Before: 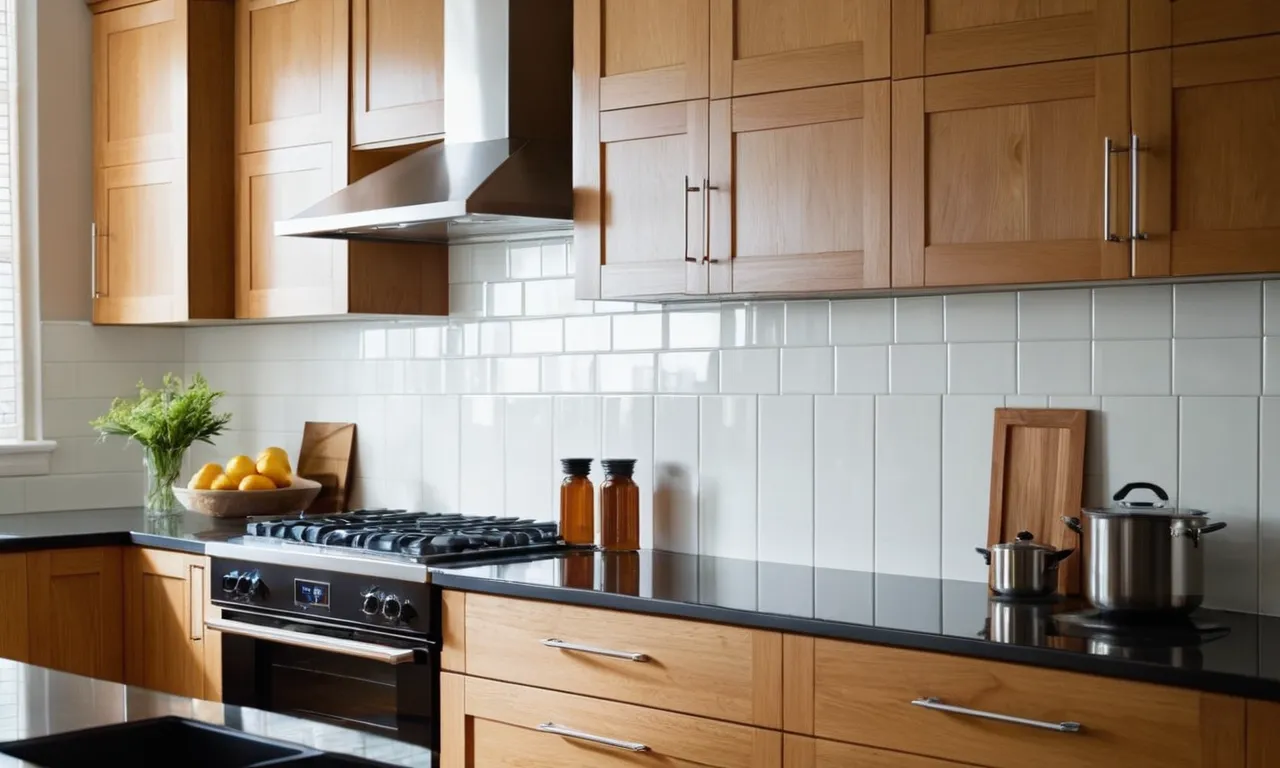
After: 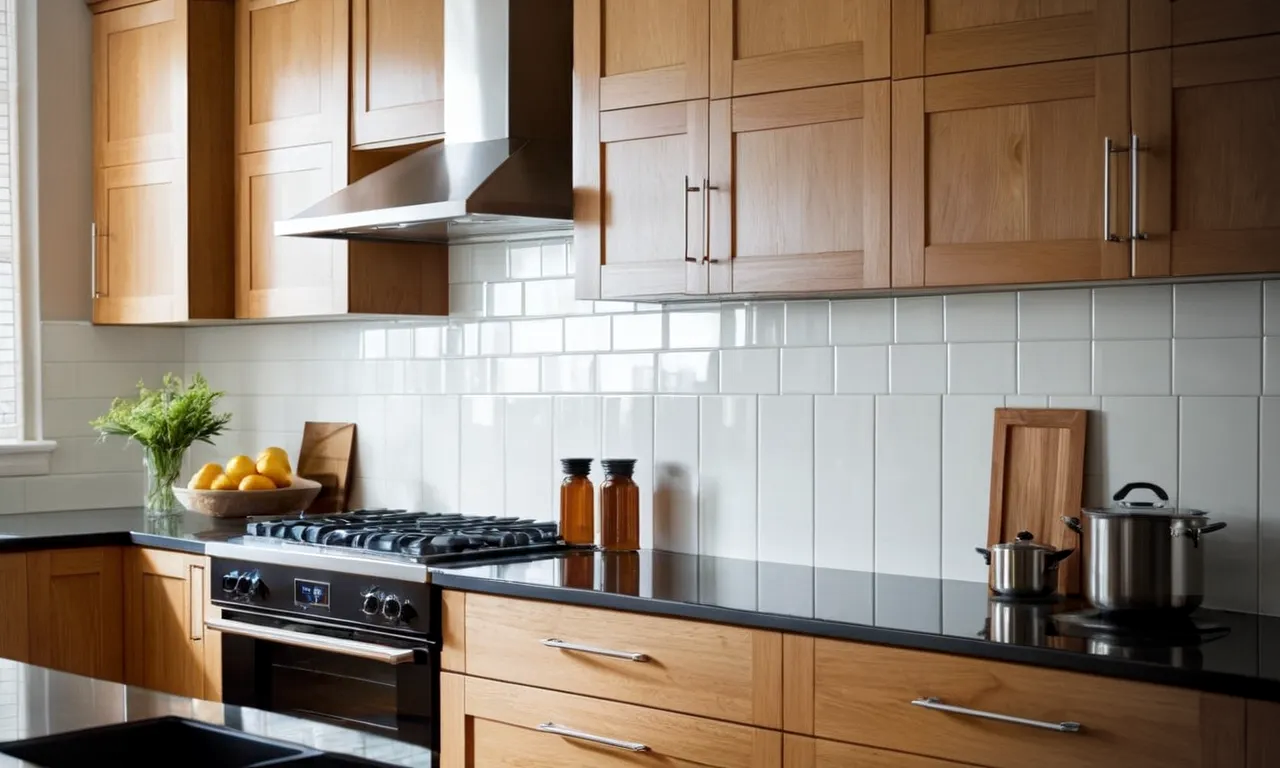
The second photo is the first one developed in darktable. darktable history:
local contrast: highlights 100%, shadows 100%, detail 120%, midtone range 0.2
vignetting: center (-0.15, 0.013)
